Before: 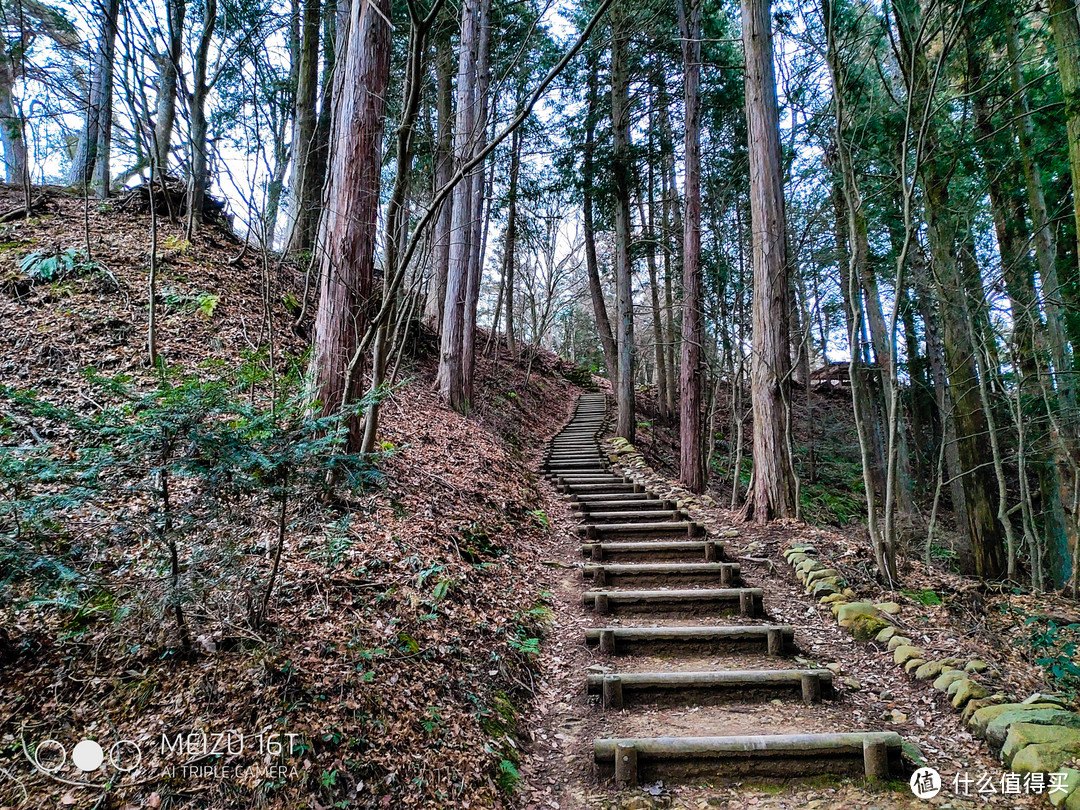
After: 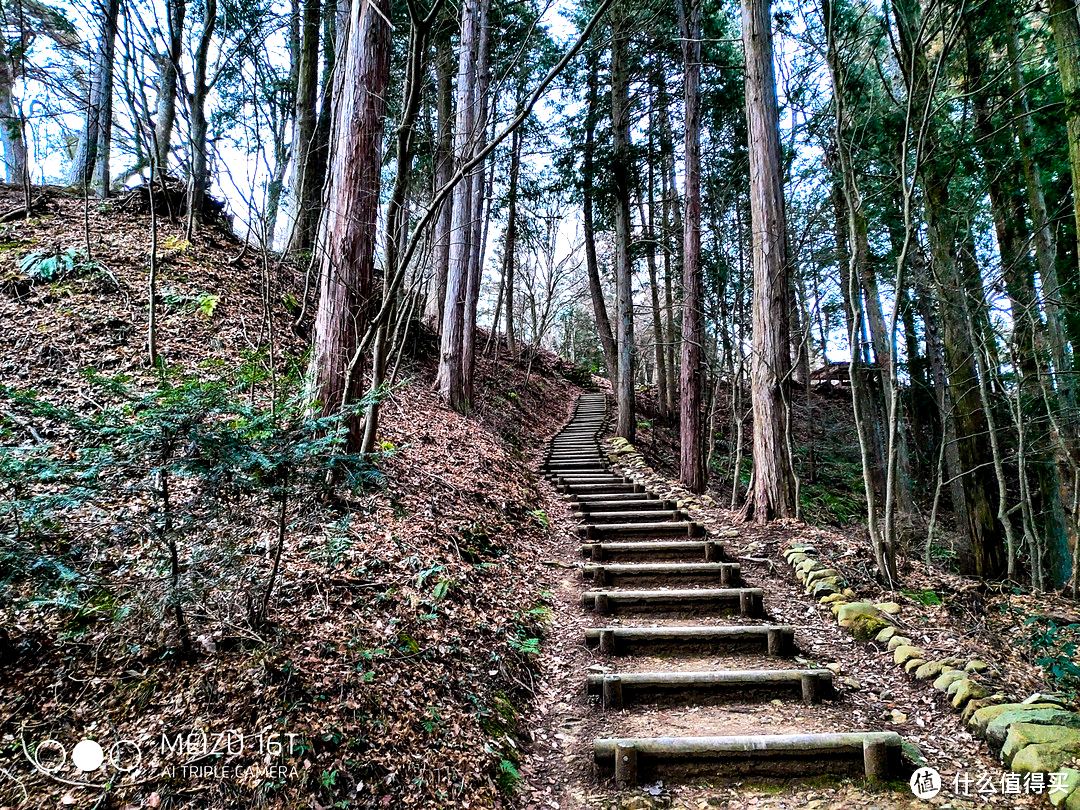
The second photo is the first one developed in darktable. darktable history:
exposure: black level correction 0.005, exposure 0.016 EV, compensate highlight preservation false
tone equalizer: -8 EV -0.727 EV, -7 EV -0.694 EV, -6 EV -0.568 EV, -5 EV -0.406 EV, -3 EV 0.386 EV, -2 EV 0.6 EV, -1 EV 0.678 EV, +0 EV 0.767 EV, edges refinement/feathering 500, mask exposure compensation -1.57 EV, preserve details no
